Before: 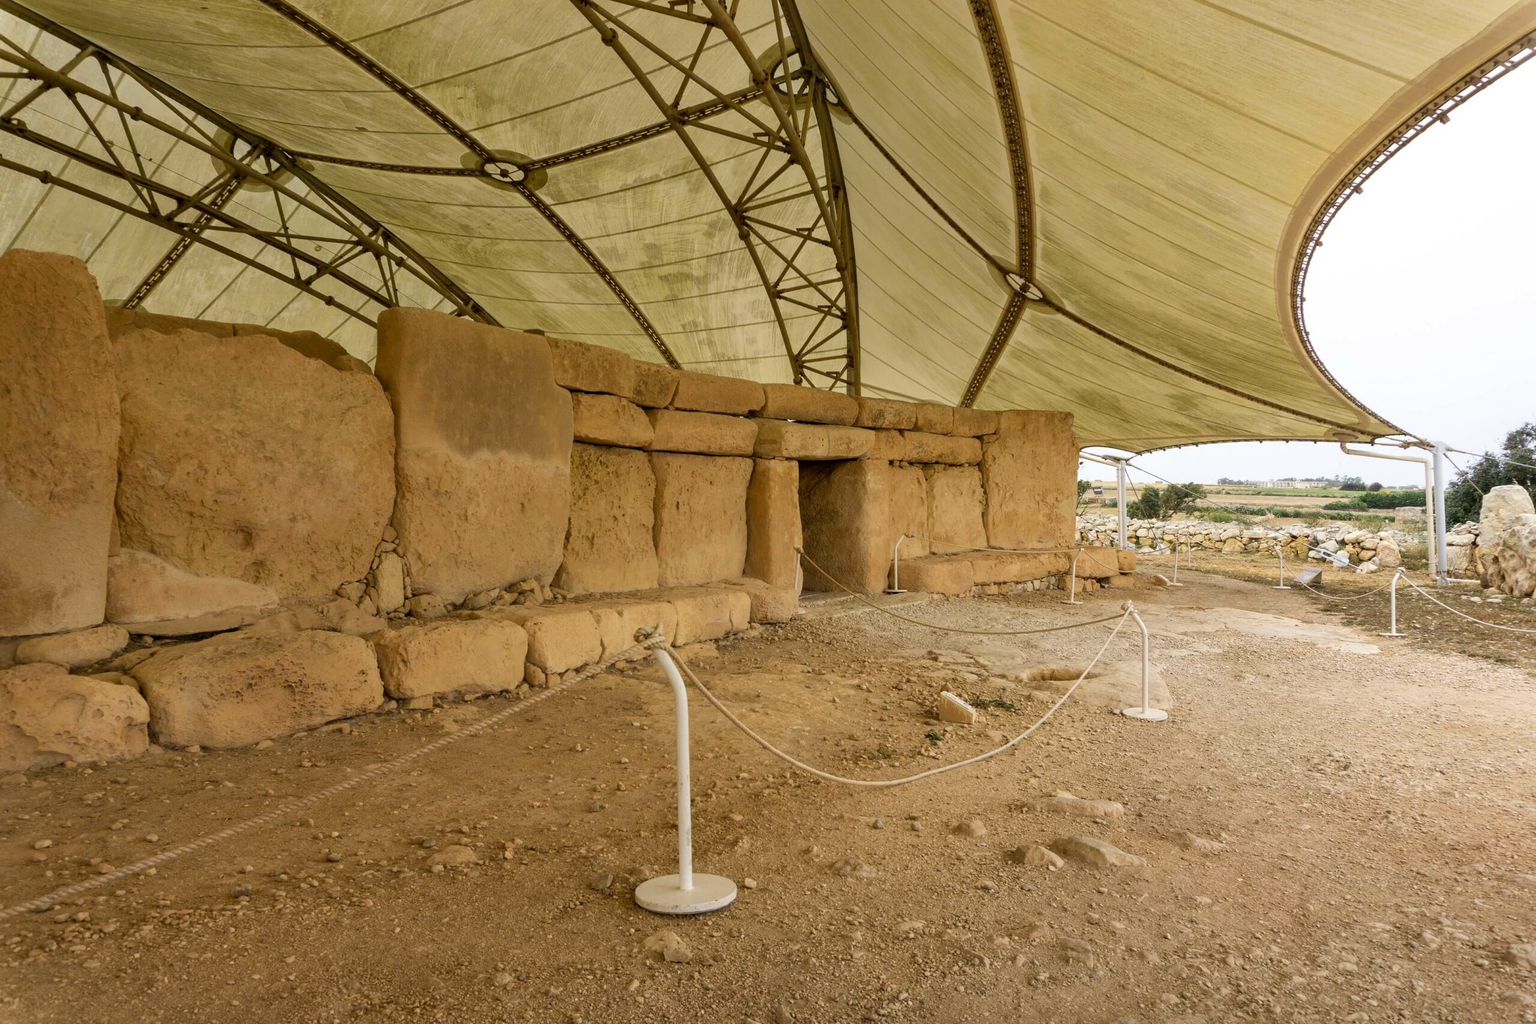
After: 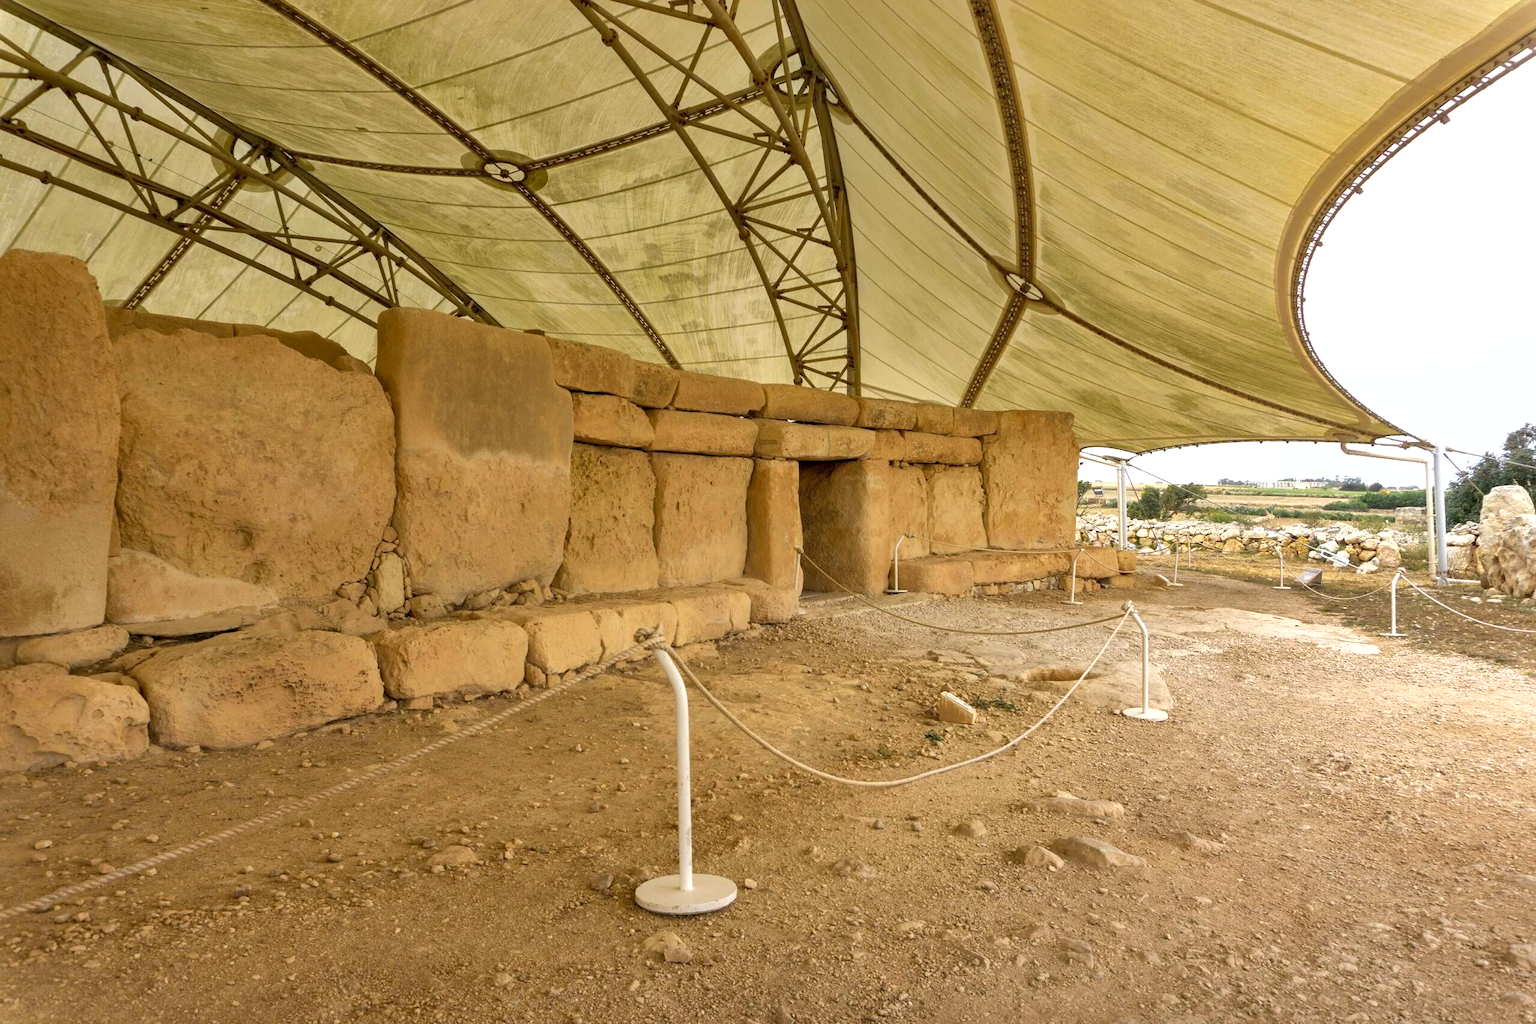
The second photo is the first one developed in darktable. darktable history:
shadows and highlights: on, module defaults
exposure: black level correction 0.001, exposure 0.5 EV, compensate exposure bias true, compensate highlight preservation false
color zones: curves: ch0 [(0.25, 0.5) (0.463, 0.627) (0.484, 0.637) (0.75, 0.5)]
